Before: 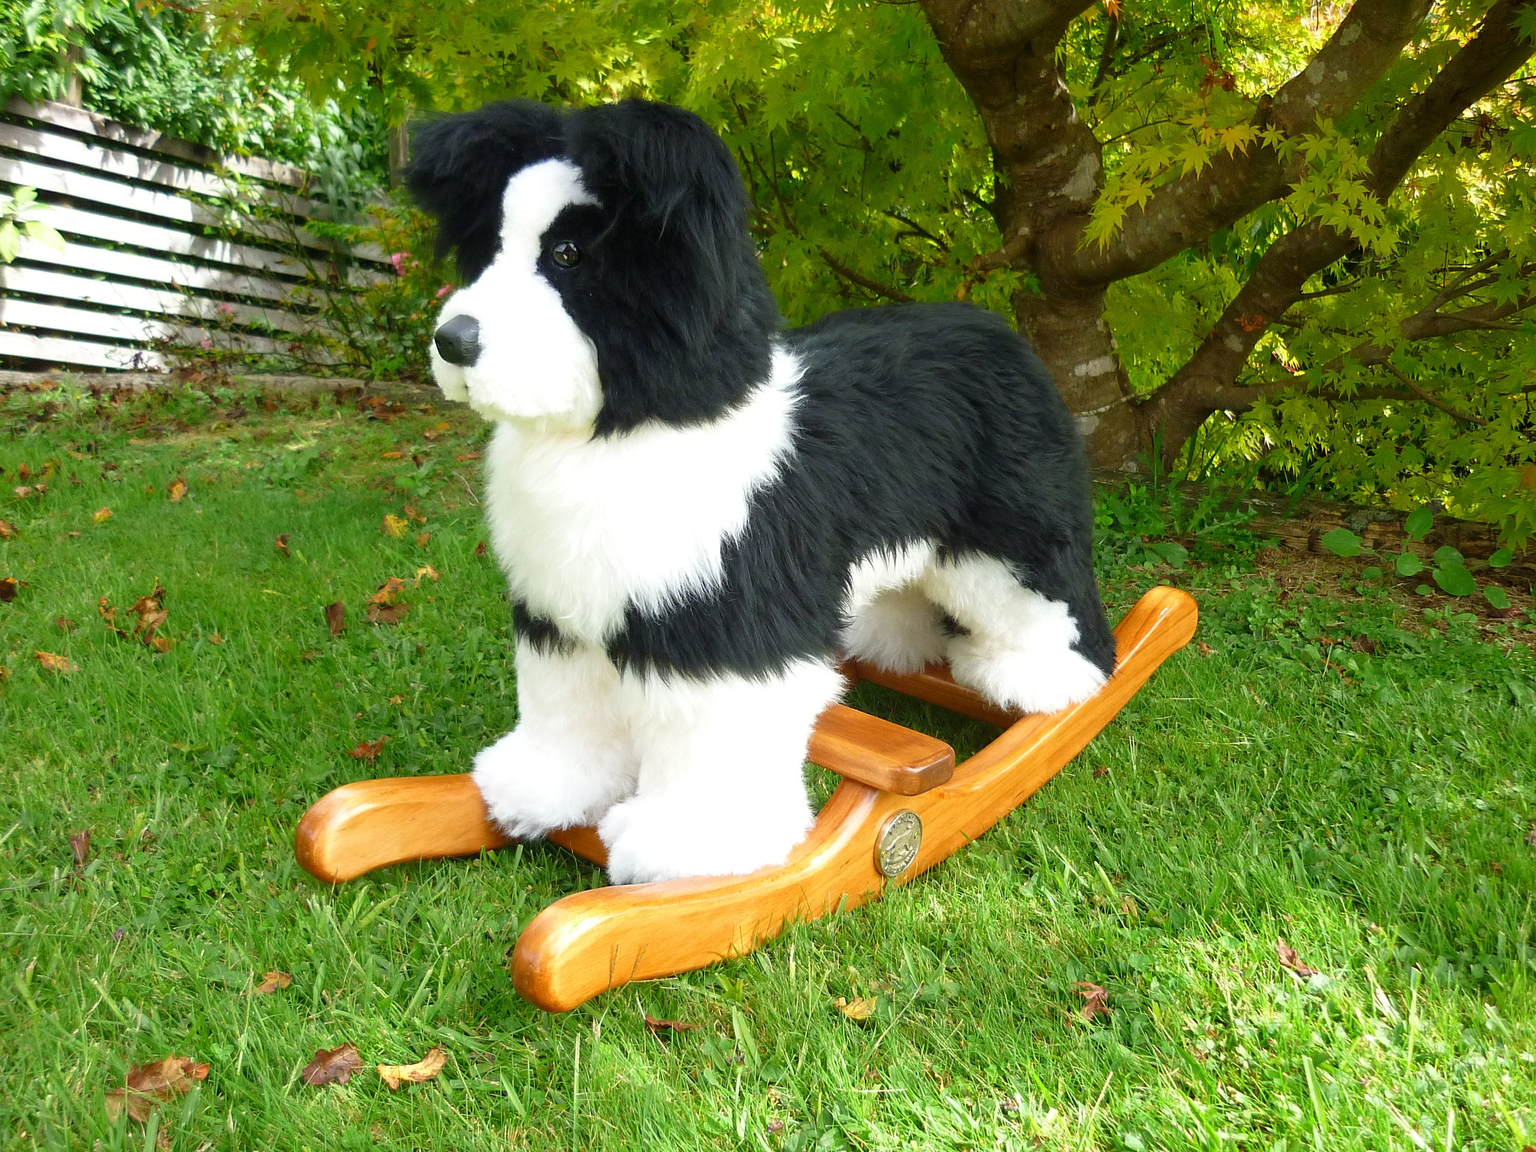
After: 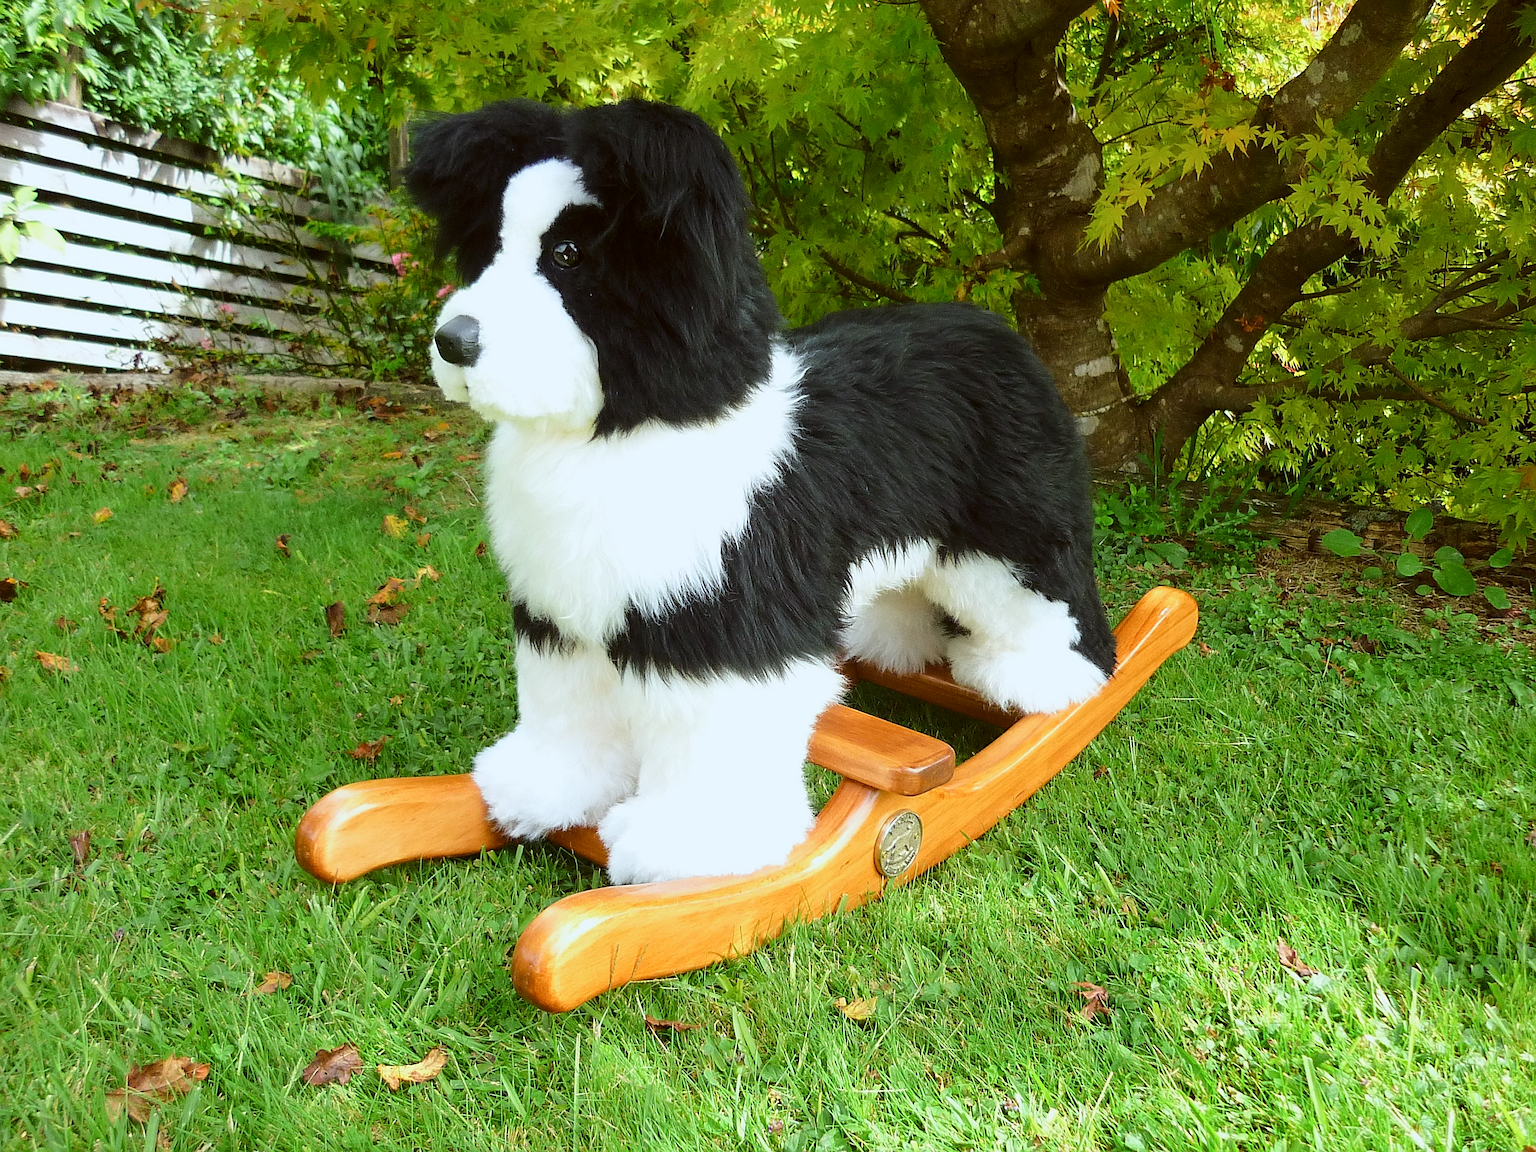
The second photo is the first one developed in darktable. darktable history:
color correction: highlights a* -3.37, highlights b* -6.97, shadows a* 3.05, shadows b* 5.72
sharpen: on, module defaults
tone curve: curves: ch0 [(0, 0) (0.23, 0.189) (0.486, 0.52) (0.822, 0.825) (0.994, 0.955)]; ch1 [(0, 0) (0.226, 0.261) (0.379, 0.442) (0.469, 0.468) (0.495, 0.498) (0.514, 0.509) (0.561, 0.603) (0.59, 0.656) (1, 1)]; ch2 [(0, 0) (0.269, 0.299) (0.459, 0.43) (0.498, 0.5) (0.523, 0.52) (0.586, 0.569) (0.635, 0.617) (0.659, 0.681) (0.718, 0.764) (1, 1)], color space Lab, linked channels, preserve colors none
